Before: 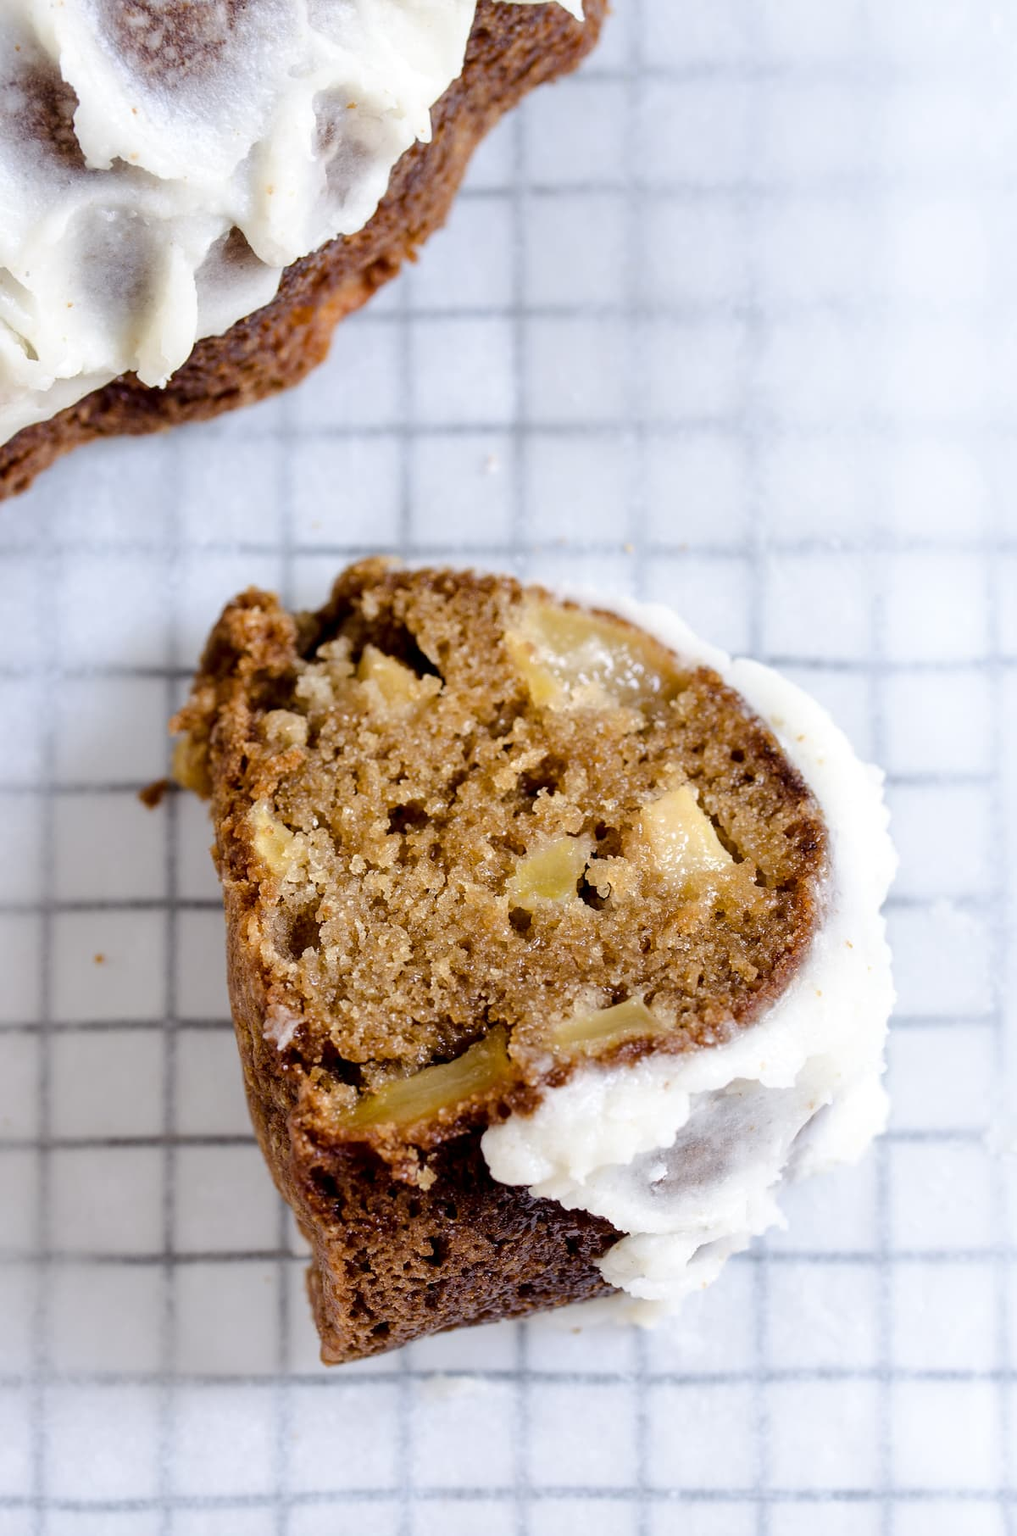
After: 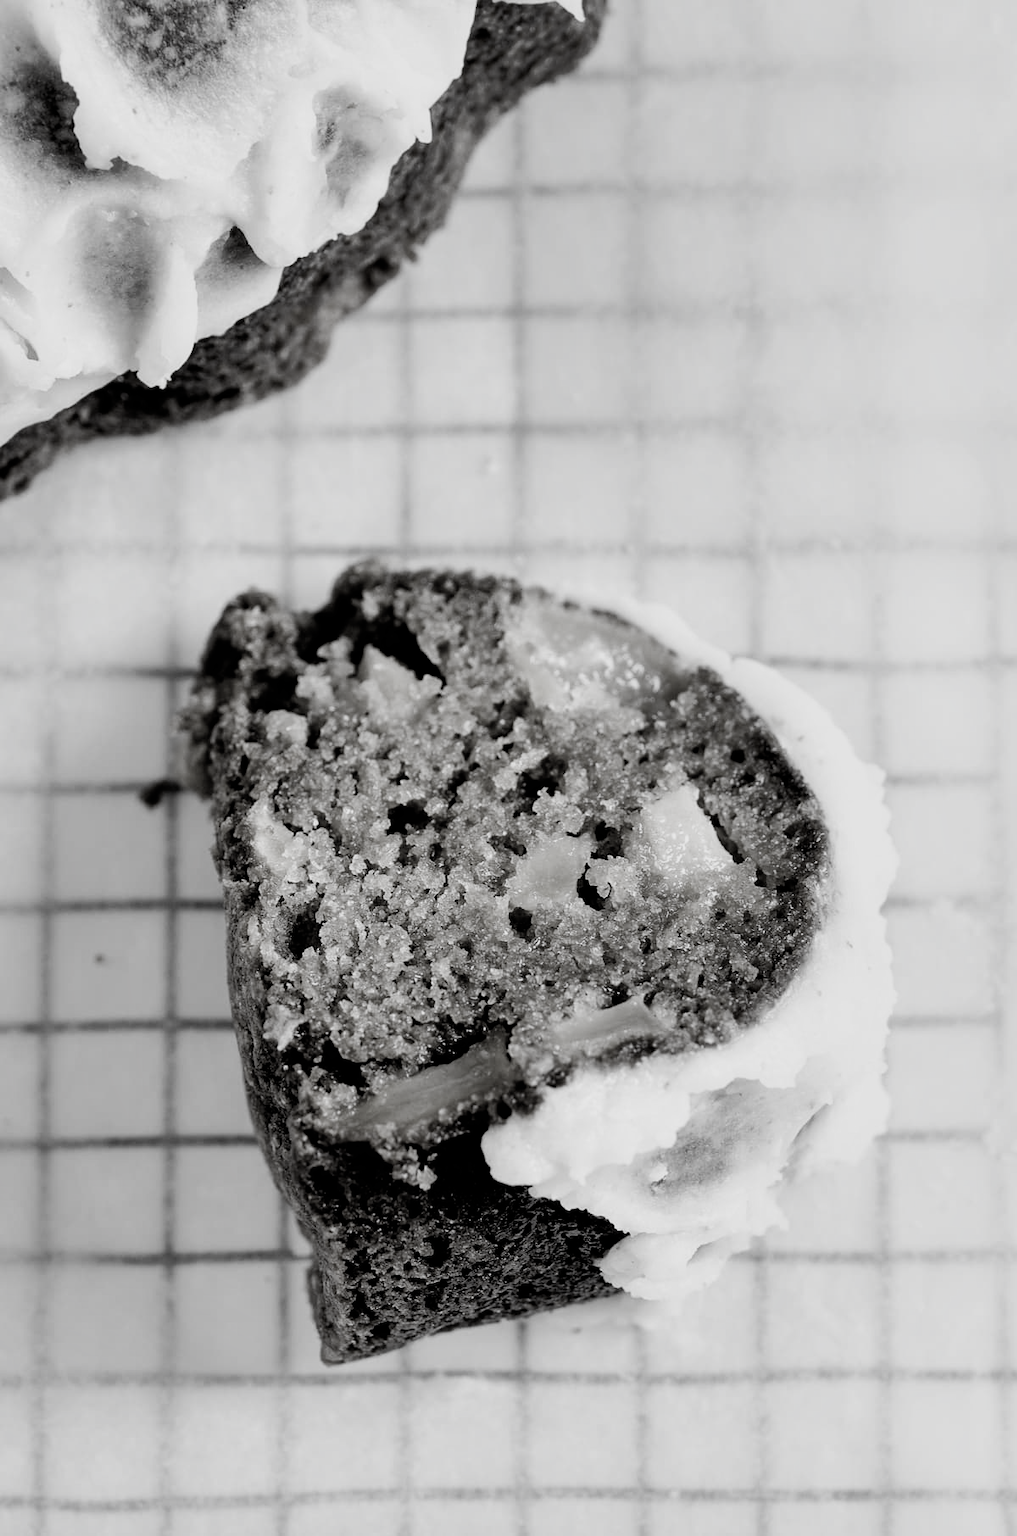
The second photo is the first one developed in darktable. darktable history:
exposure: exposure 0.027 EV, compensate highlight preservation false
filmic rgb: black relative exposure -5.07 EV, white relative exposure 3.56 EV, hardness 3.19, contrast 1.299, highlights saturation mix -48.68%, preserve chrominance no, color science v5 (2021)
tone equalizer: on, module defaults
shadows and highlights: radius 266.31, soften with gaussian
